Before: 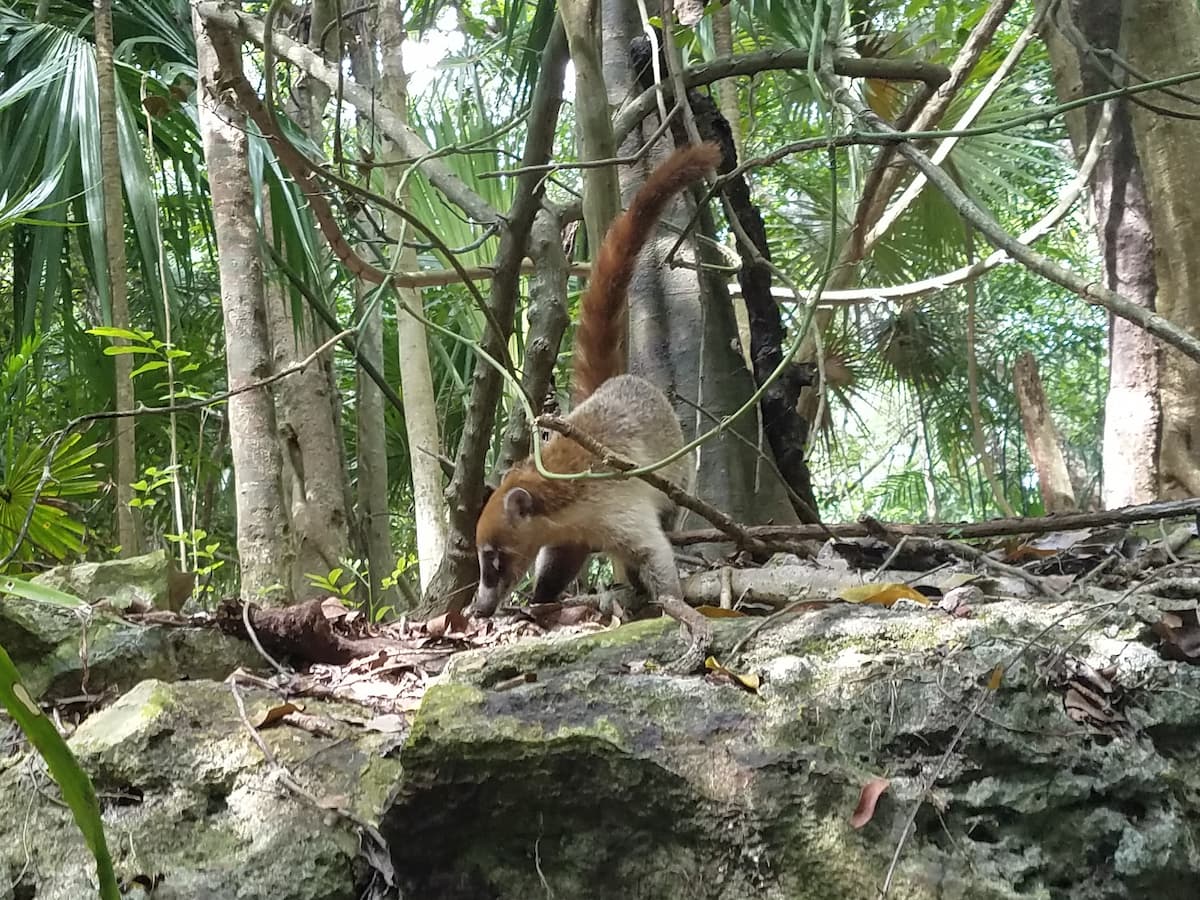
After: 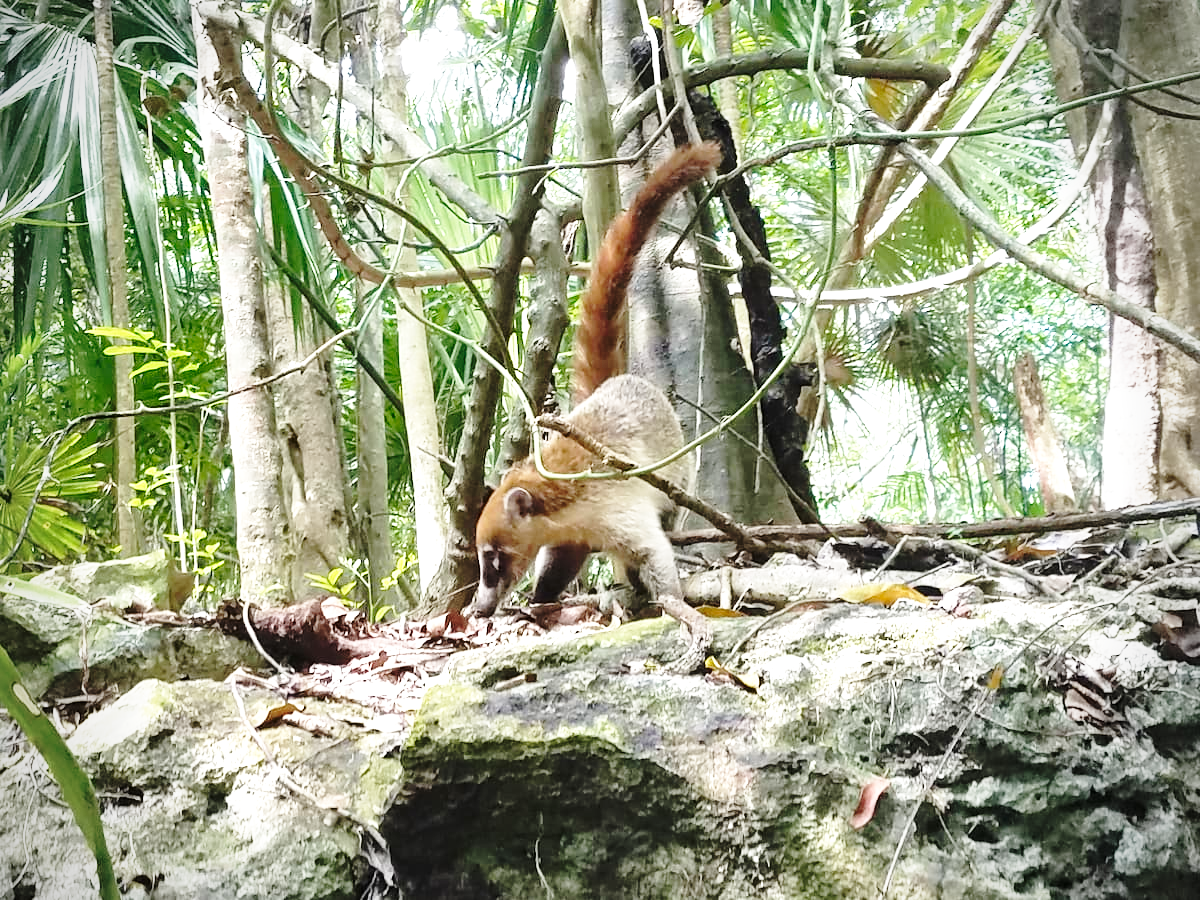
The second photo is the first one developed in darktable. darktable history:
exposure: black level correction 0, exposure 0.4 EV, compensate exposure bias true, compensate highlight preservation false
local contrast: mode bilateral grid, contrast 20, coarseness 50, detail 120%, midtone range 0.2
base curve: curves: ch0 [(0, 0) (0.032, 0.037) (0.105, 0.228) (0.435, 0.76) (0.856, 0.983) (1, 1)], preserve colors none
vignetting: on, module defaults
